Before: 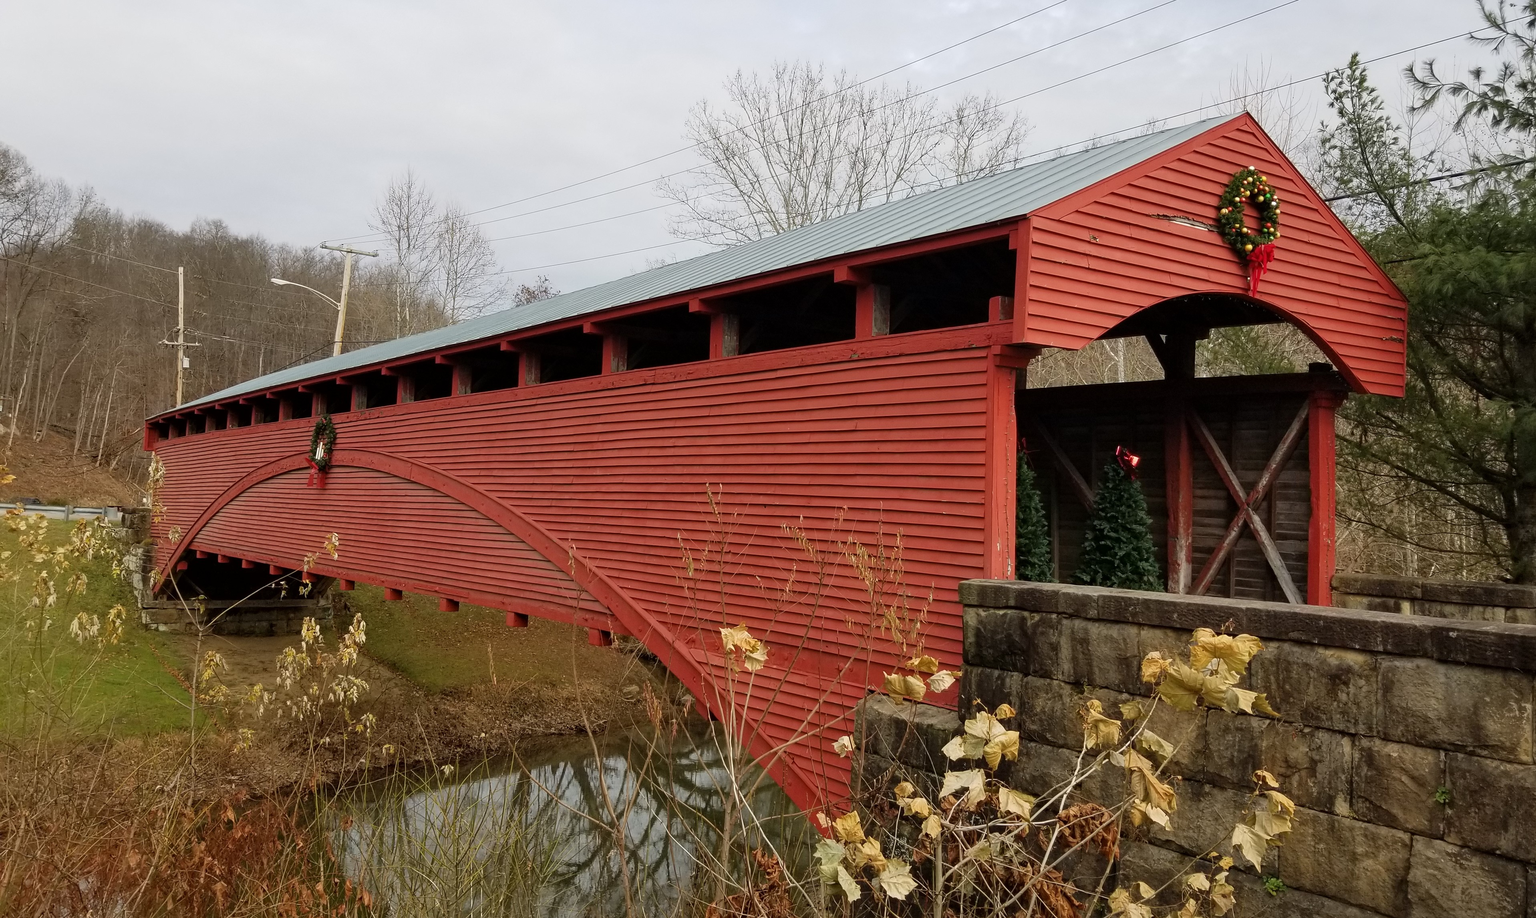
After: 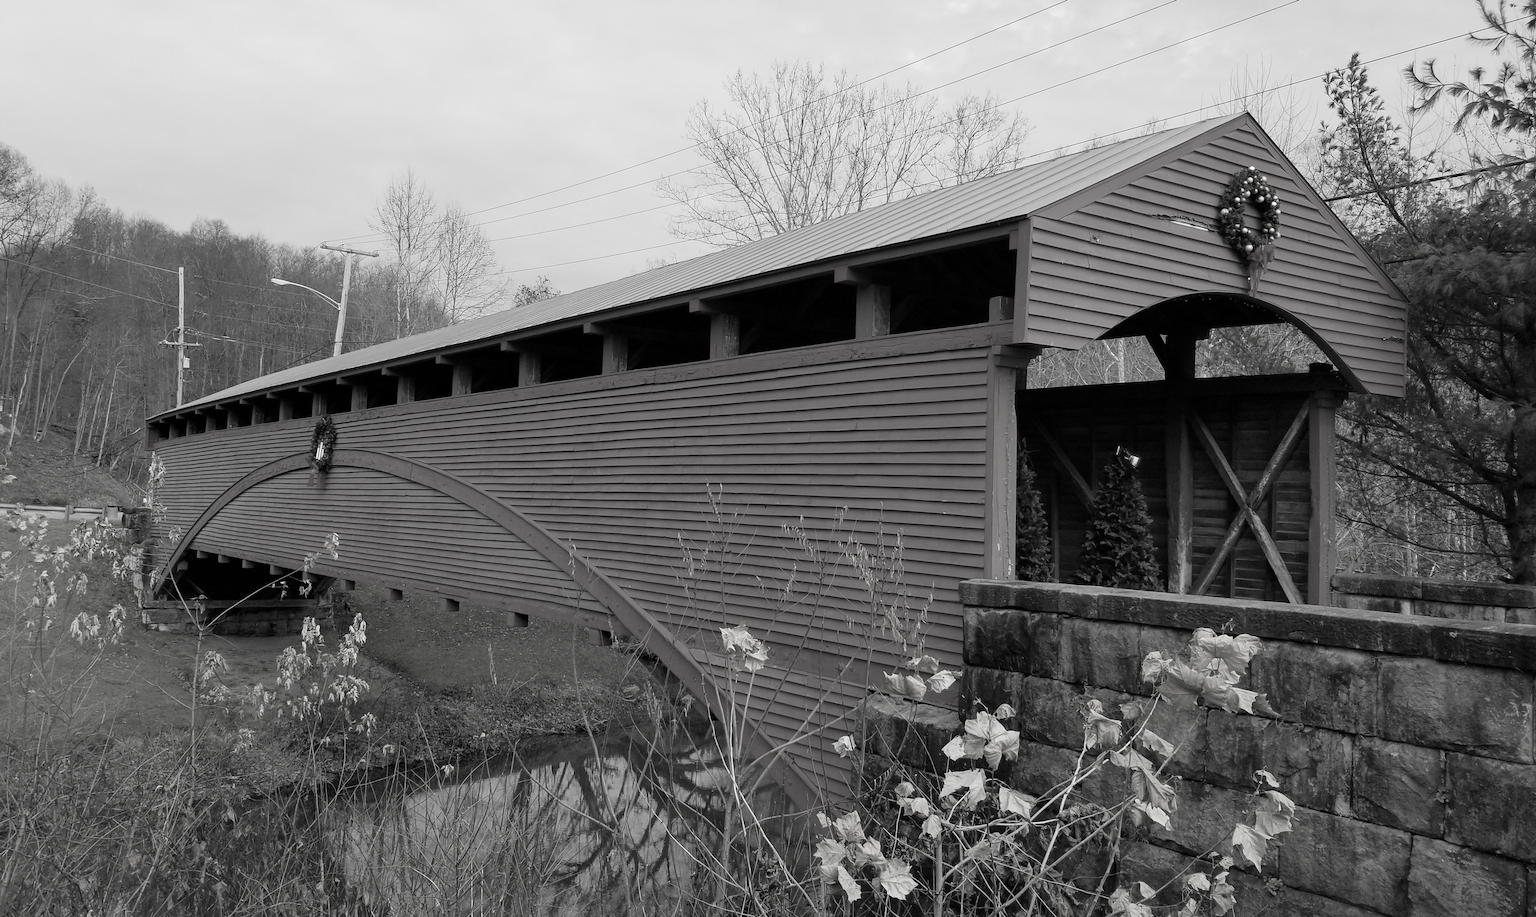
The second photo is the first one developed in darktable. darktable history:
contrast brightness saturation: saturation -0.985
